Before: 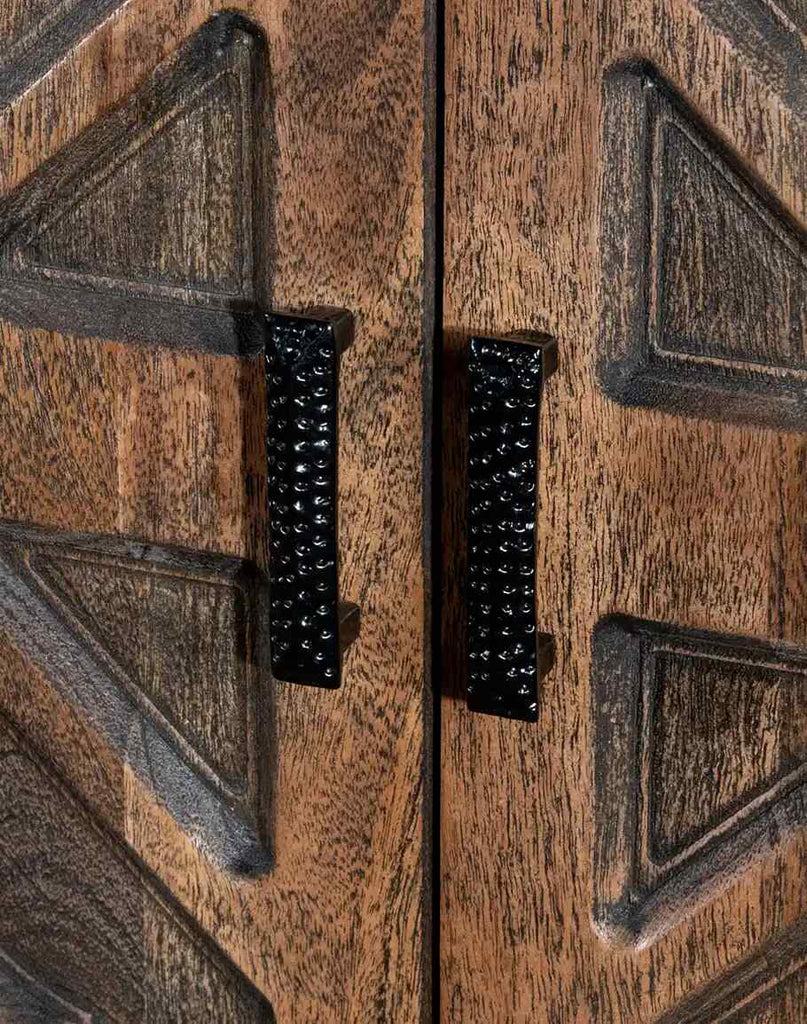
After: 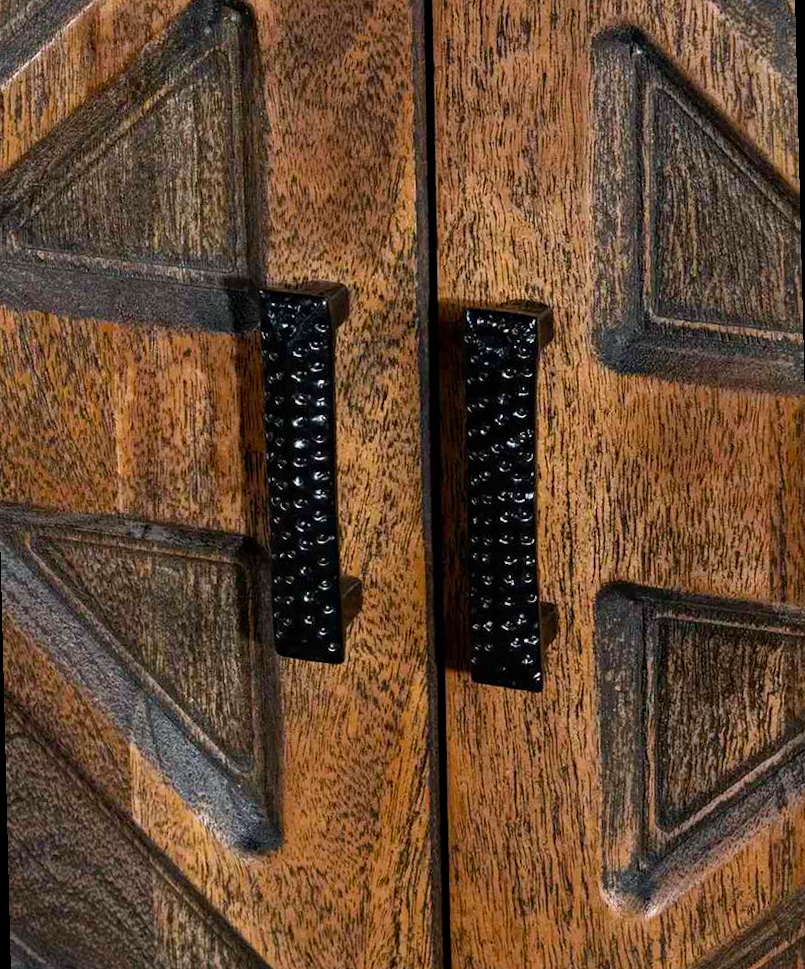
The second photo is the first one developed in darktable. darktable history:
haze removal: compatibility mode true, adaptive false
color balance rgb: perceptual saturation grading › global saturation 25%, global vibrance 20%
rotate and perspective: rotation -1.42°, crop left 0.016, crop right 0.984, crop top 0.035, crop bottom 0.965
